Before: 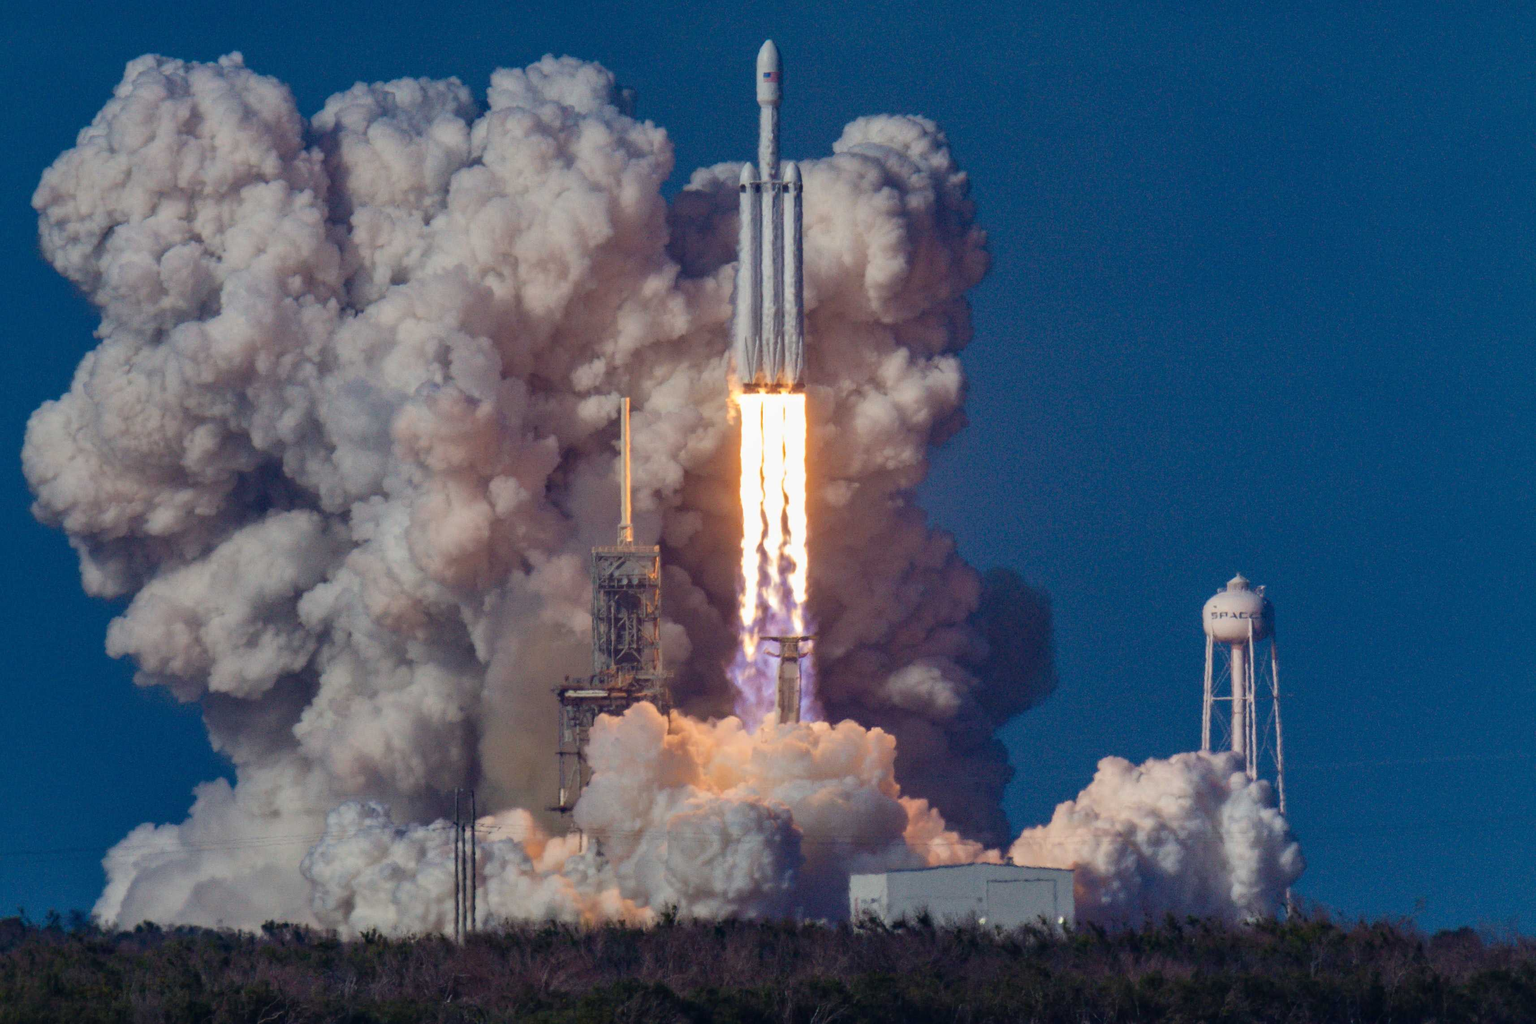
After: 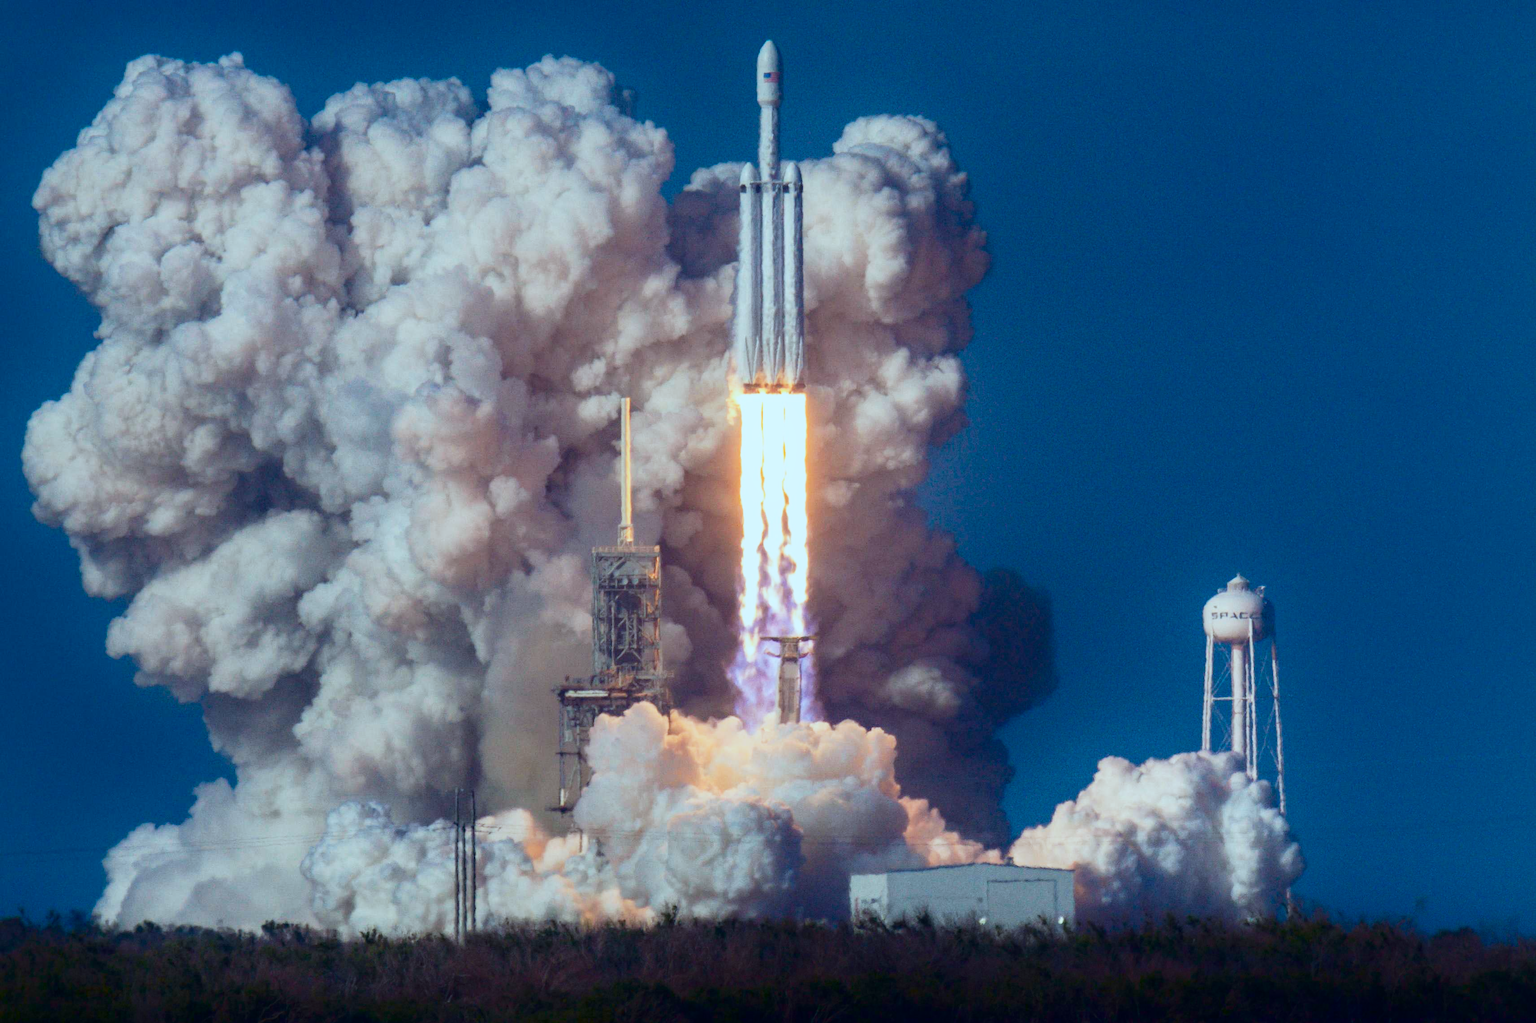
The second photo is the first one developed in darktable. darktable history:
shadows and highlights: shadows -69.31, highlights 36.82, soften with gaussian
color correction: highlights a* -9.89, highlights b* -10.45
base curve: curves: ch0 [(0, 0) (0.088, 0.125) (0.176, 0.251) (0.354, 0.501) (0.613, 0.749) (1, 0.877)], preserve colors none
